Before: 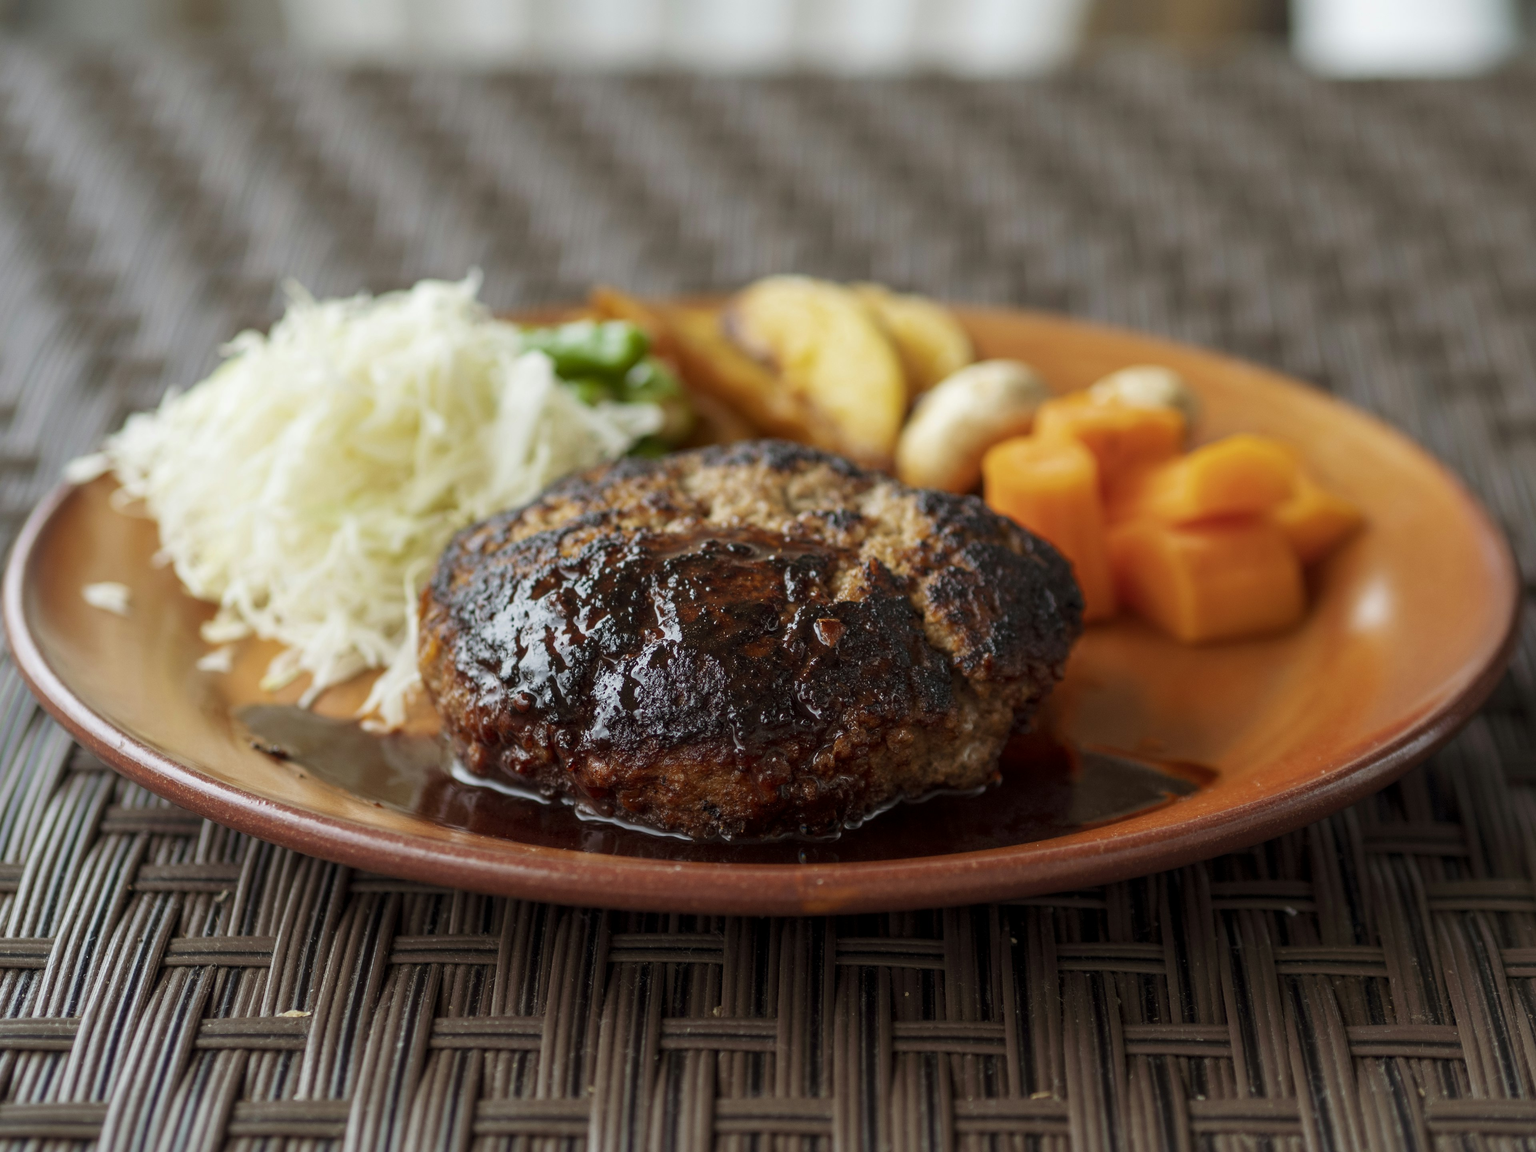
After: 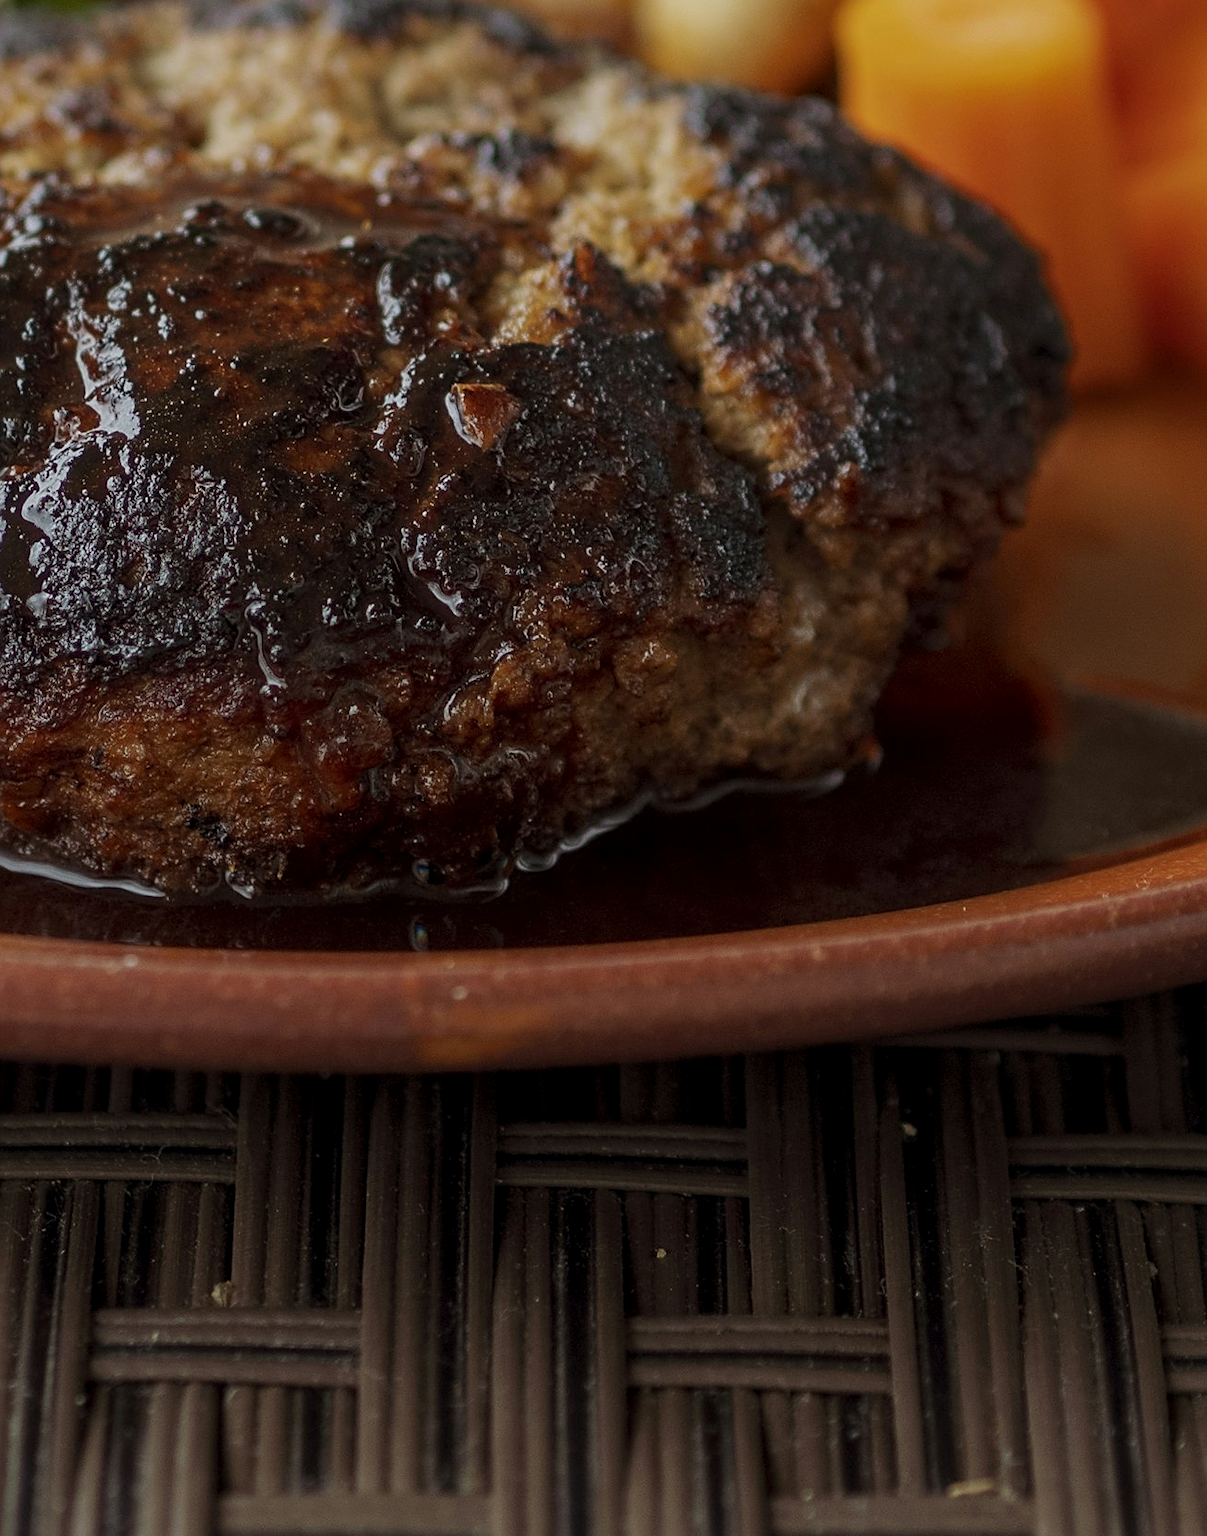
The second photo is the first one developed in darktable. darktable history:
sharpen: amount 0.492
local contrast: detail 110%
shadows and highlights: radius 121.67, shadows 21.55, white point adjustment -9.56, highlights -13.47, soften with gaussian
crop: left 40.469%, top 39.363%, right 25.584%, bottom 3.074%
